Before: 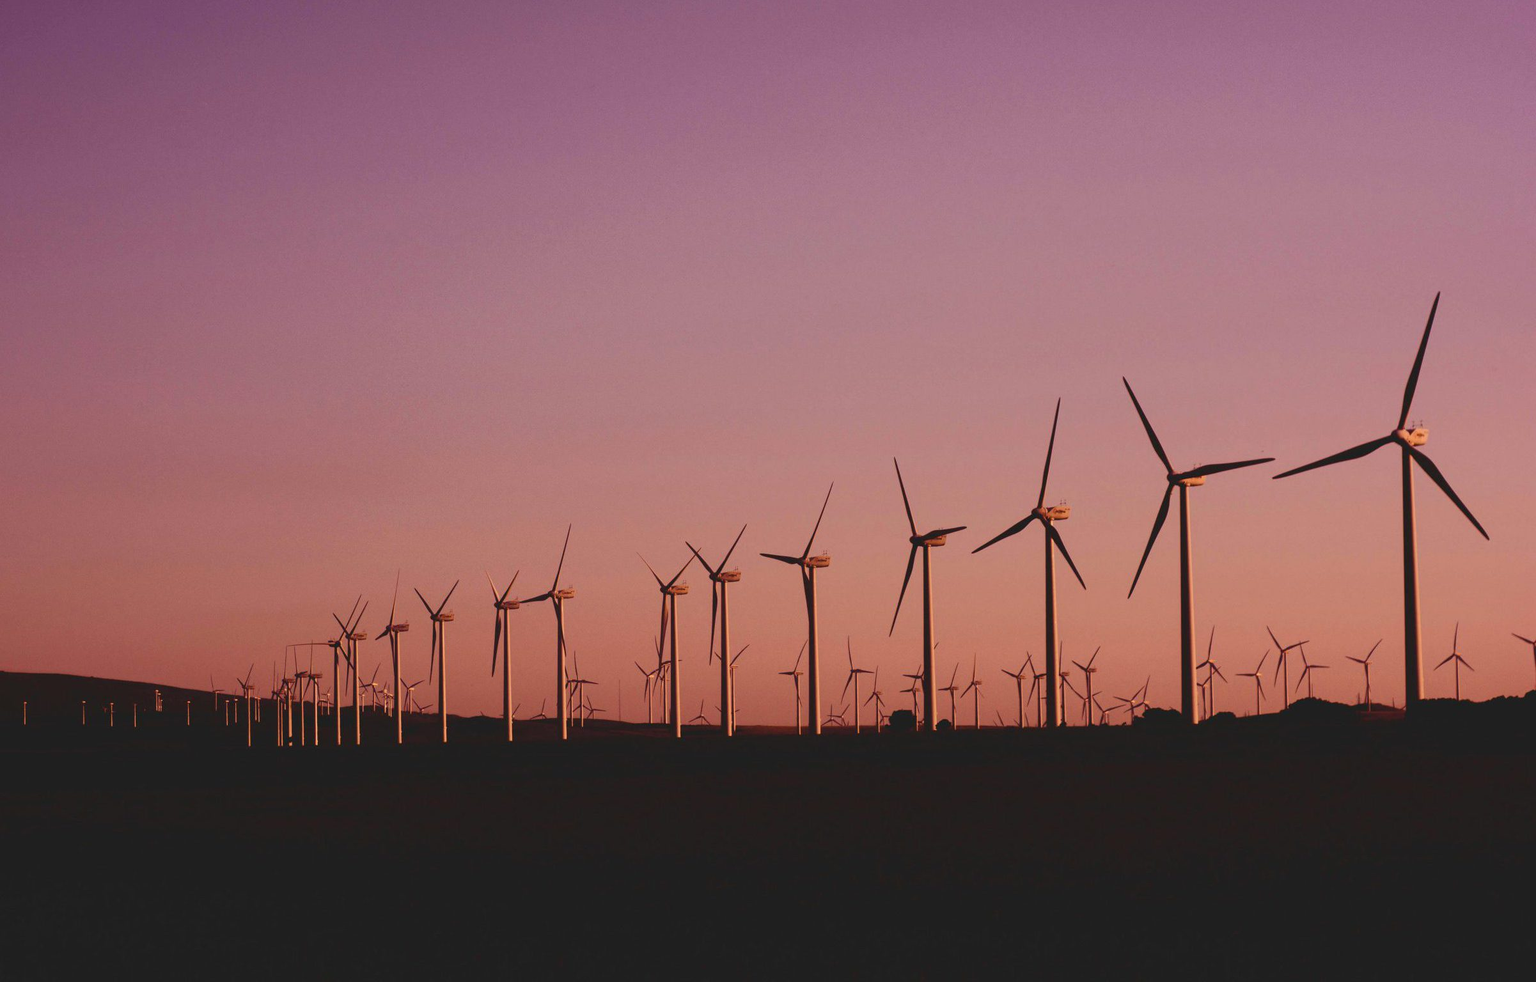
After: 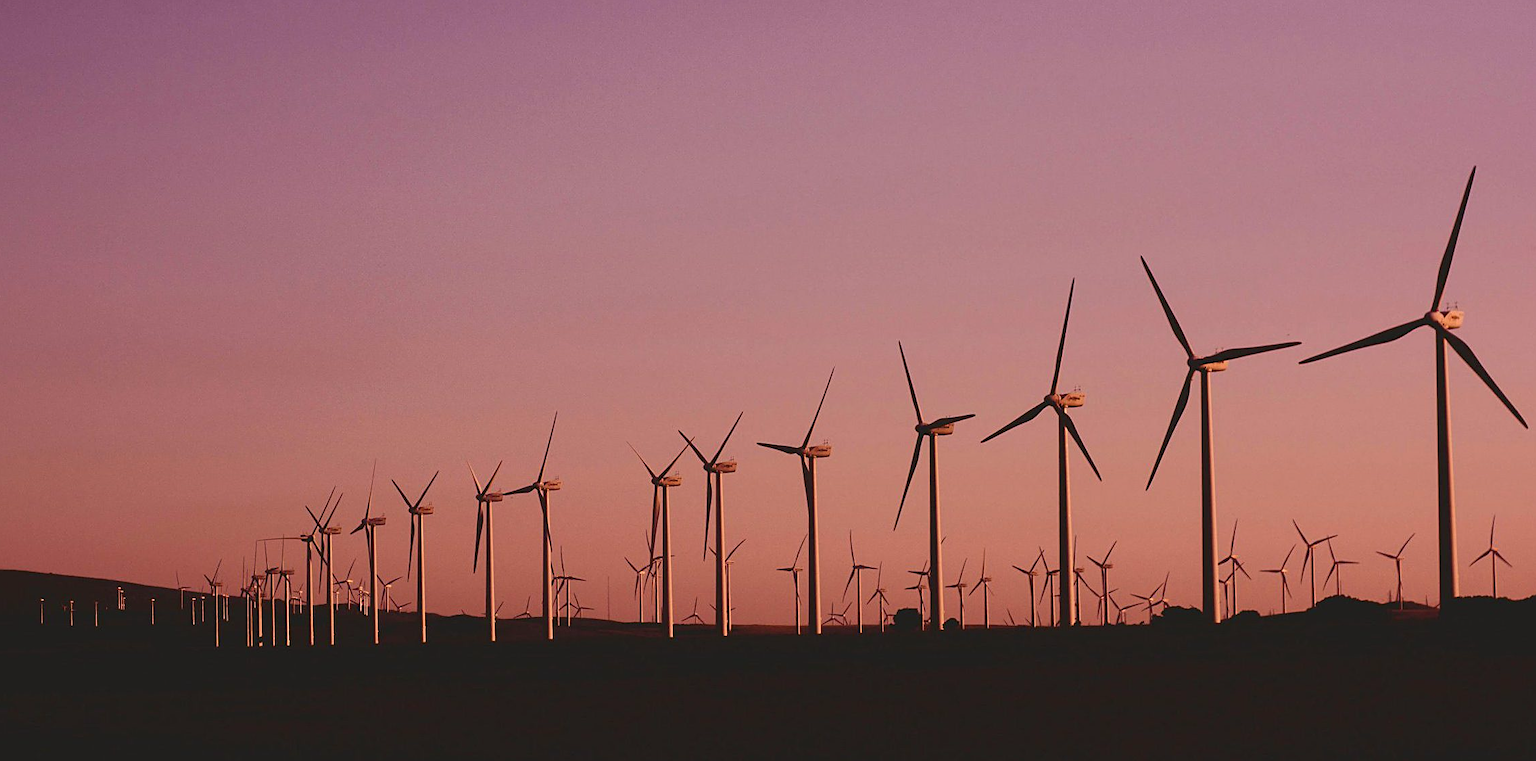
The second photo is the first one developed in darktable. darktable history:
crop and rotate: left 2.9%, top 13.801%, right 2.495%, bottom 12.879%
color correction: highlights a* 2.97, highlights b* -1.41, shadows a* -0.052, shadows b* 1.97, saturation 0.977
sharpen: on, module defaults
